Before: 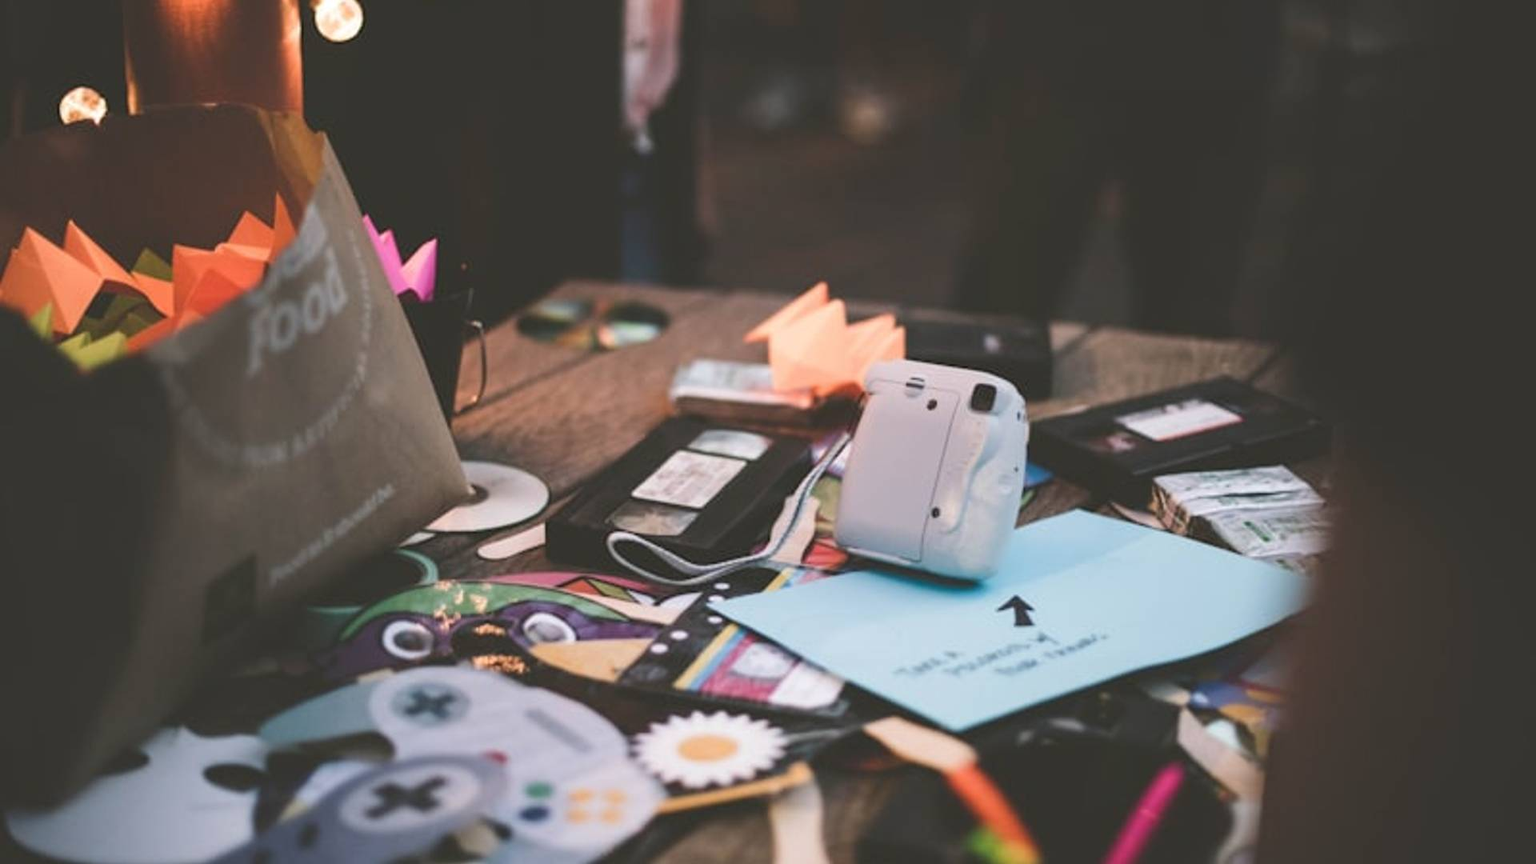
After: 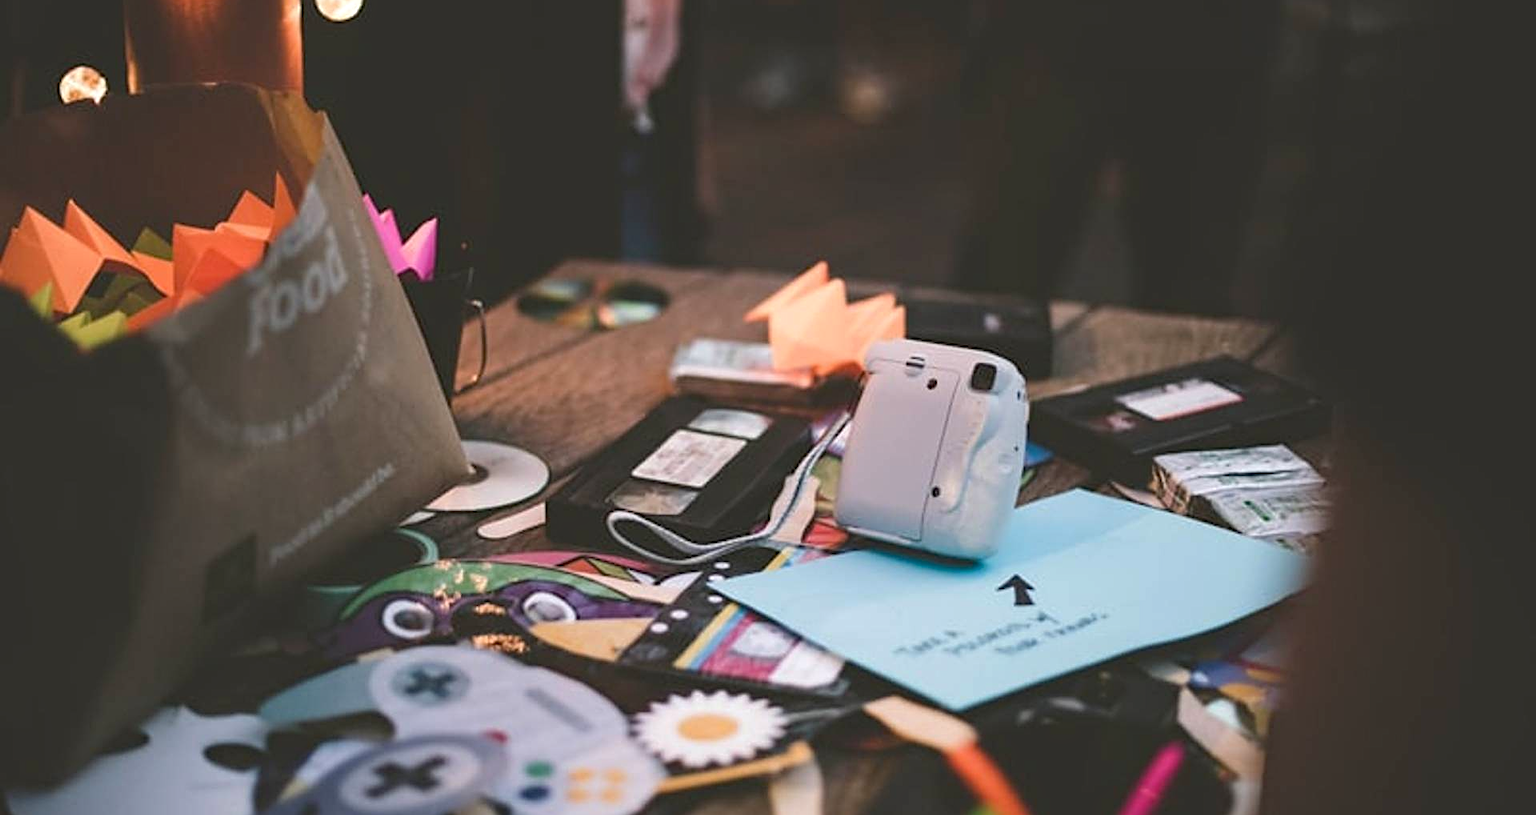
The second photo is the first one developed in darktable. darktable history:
sharpen: on, module defaults
crop and rotate: top 2.472%, bottom 3.16%
haze removal: compatibility mode true, adaptive false
